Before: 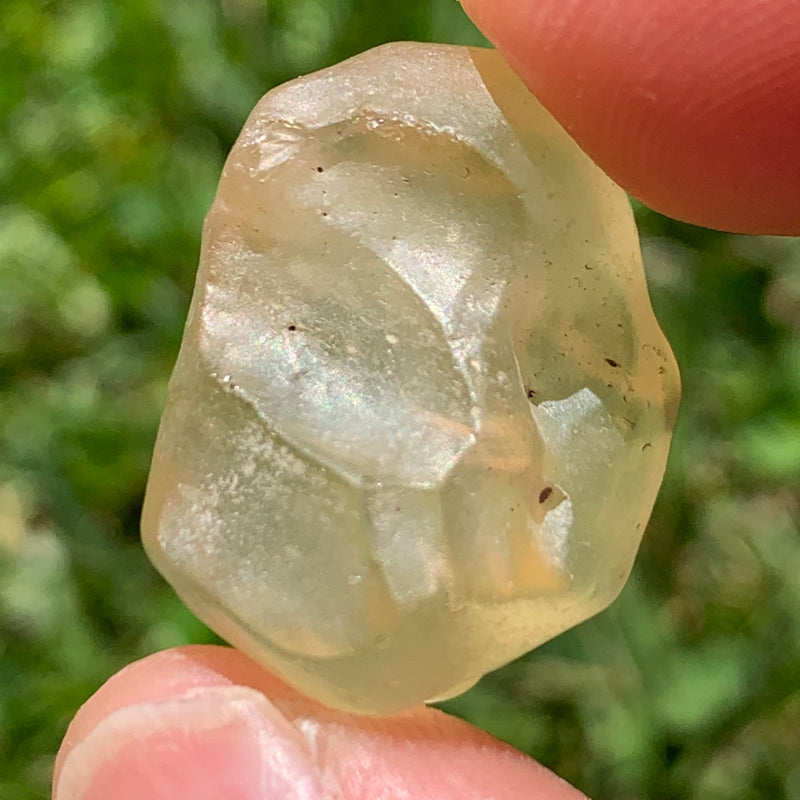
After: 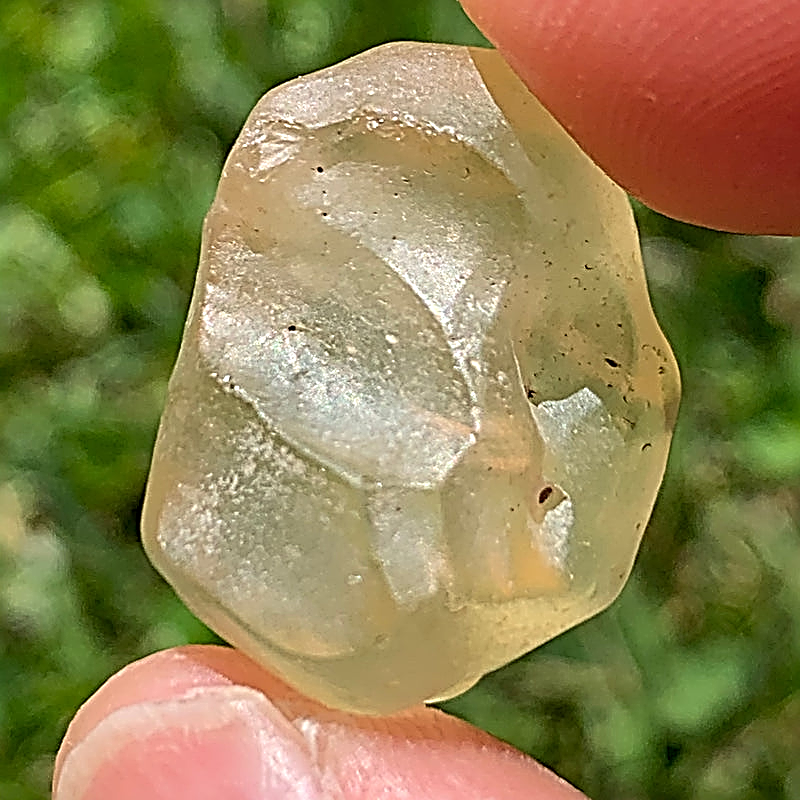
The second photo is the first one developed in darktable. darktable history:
sharpen: radius 3.139, amount 1.734
